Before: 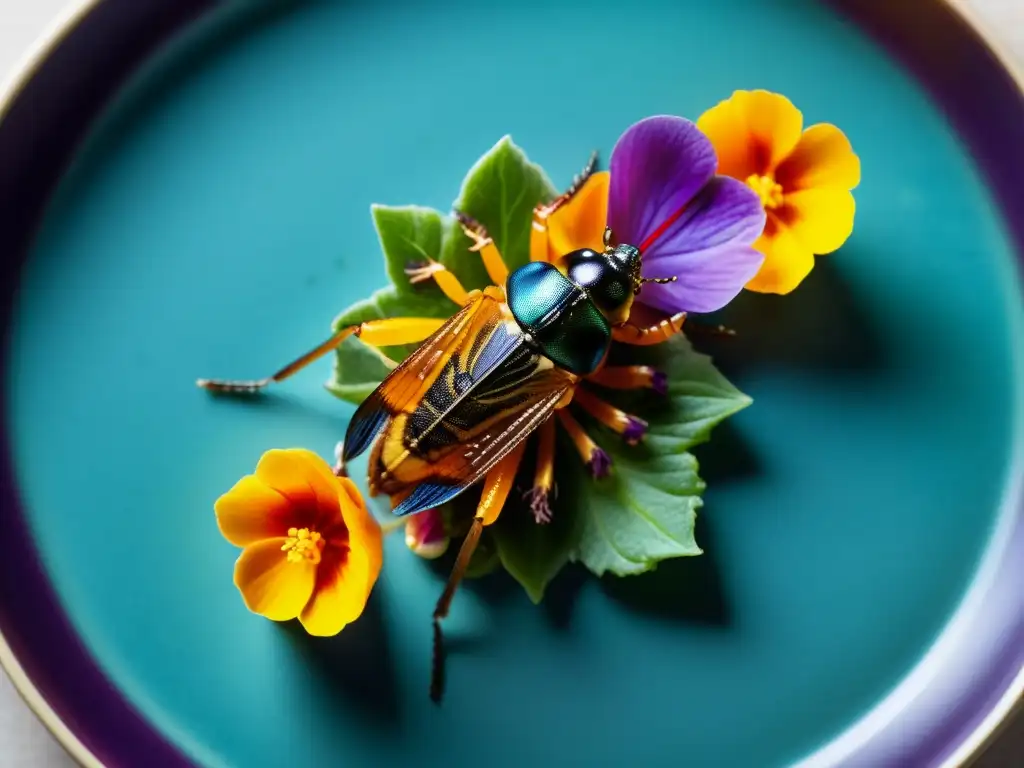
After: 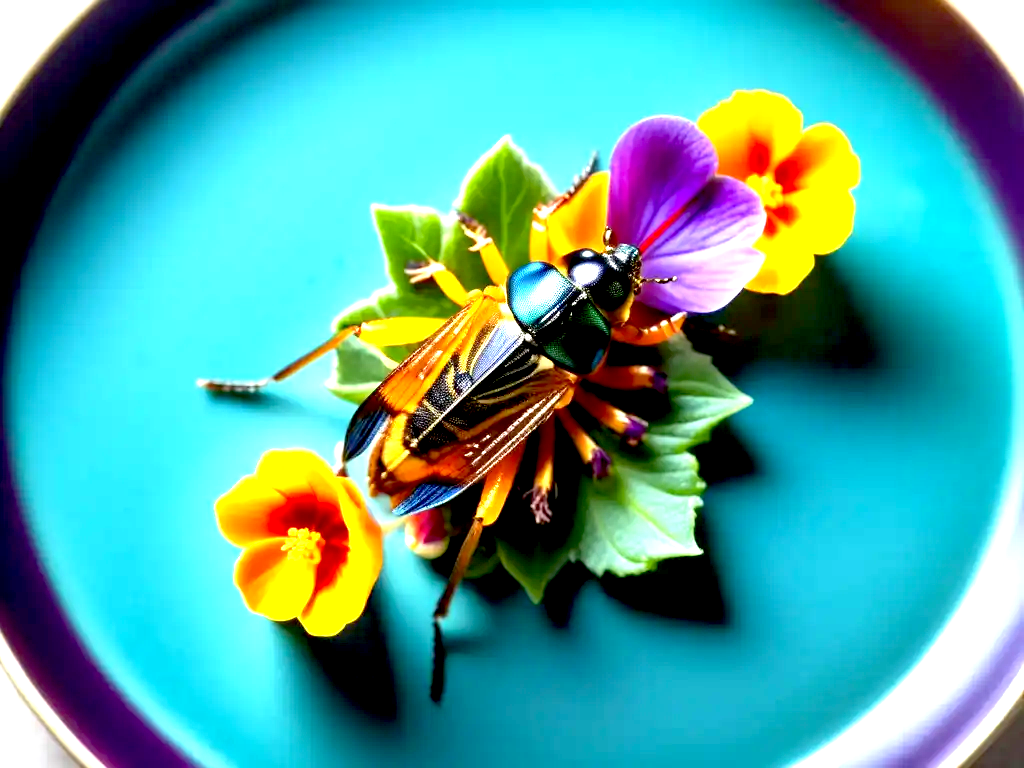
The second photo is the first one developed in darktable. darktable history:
exposure: black level correction 0.009, exposure 1.423 EV, compensate exposure bias true, compensate highlight preservation false
